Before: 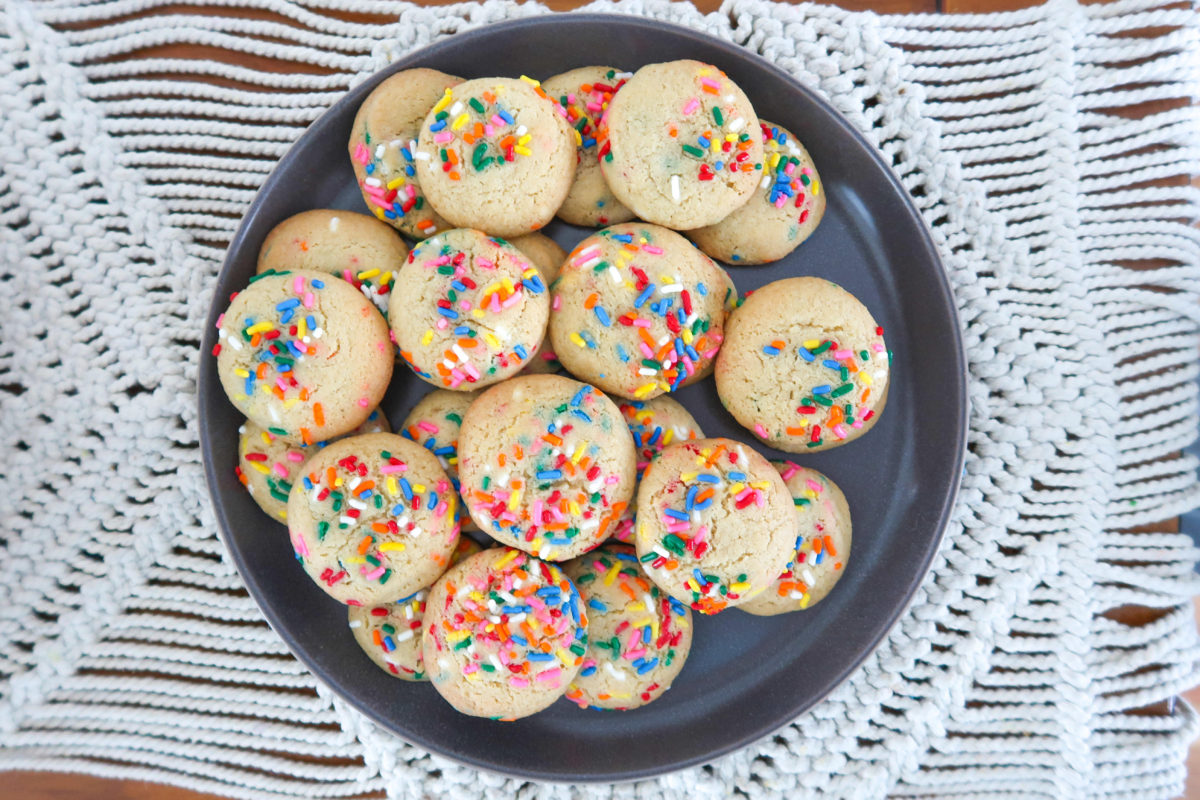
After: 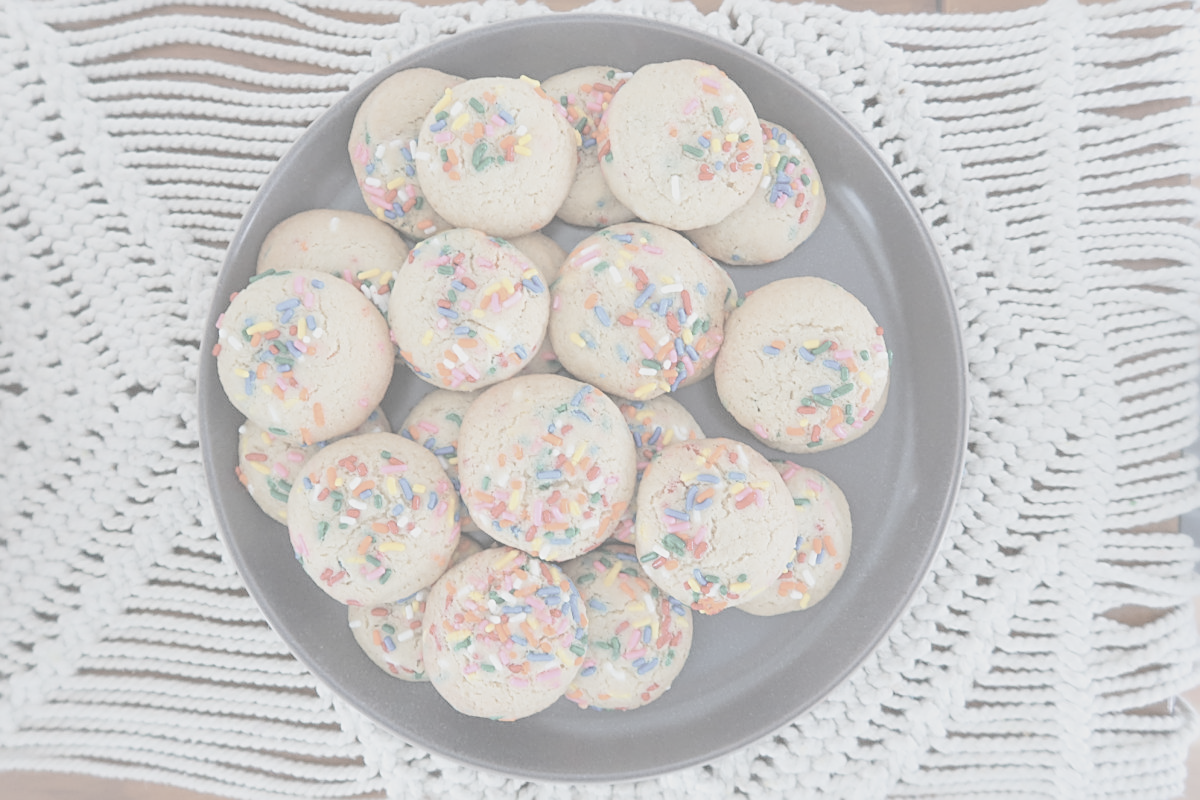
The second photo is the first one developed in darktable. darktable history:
contrast brightness saturation: contrast -0.325, brightness 0.732, saturation -0.771
sharpen: on, module defaults
